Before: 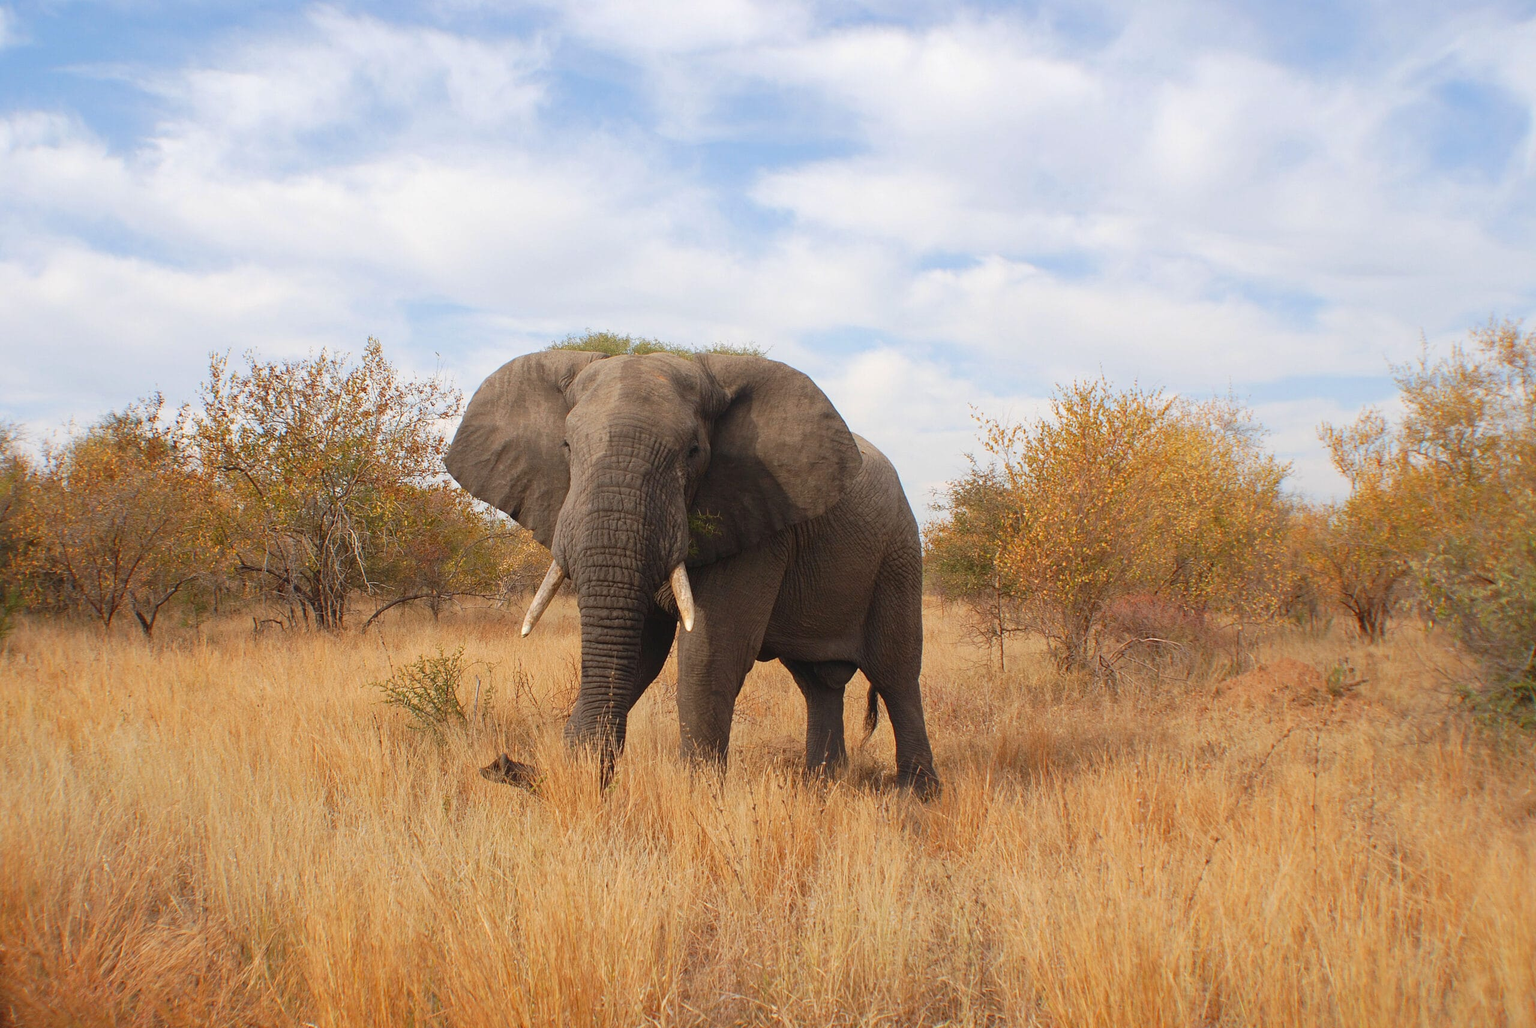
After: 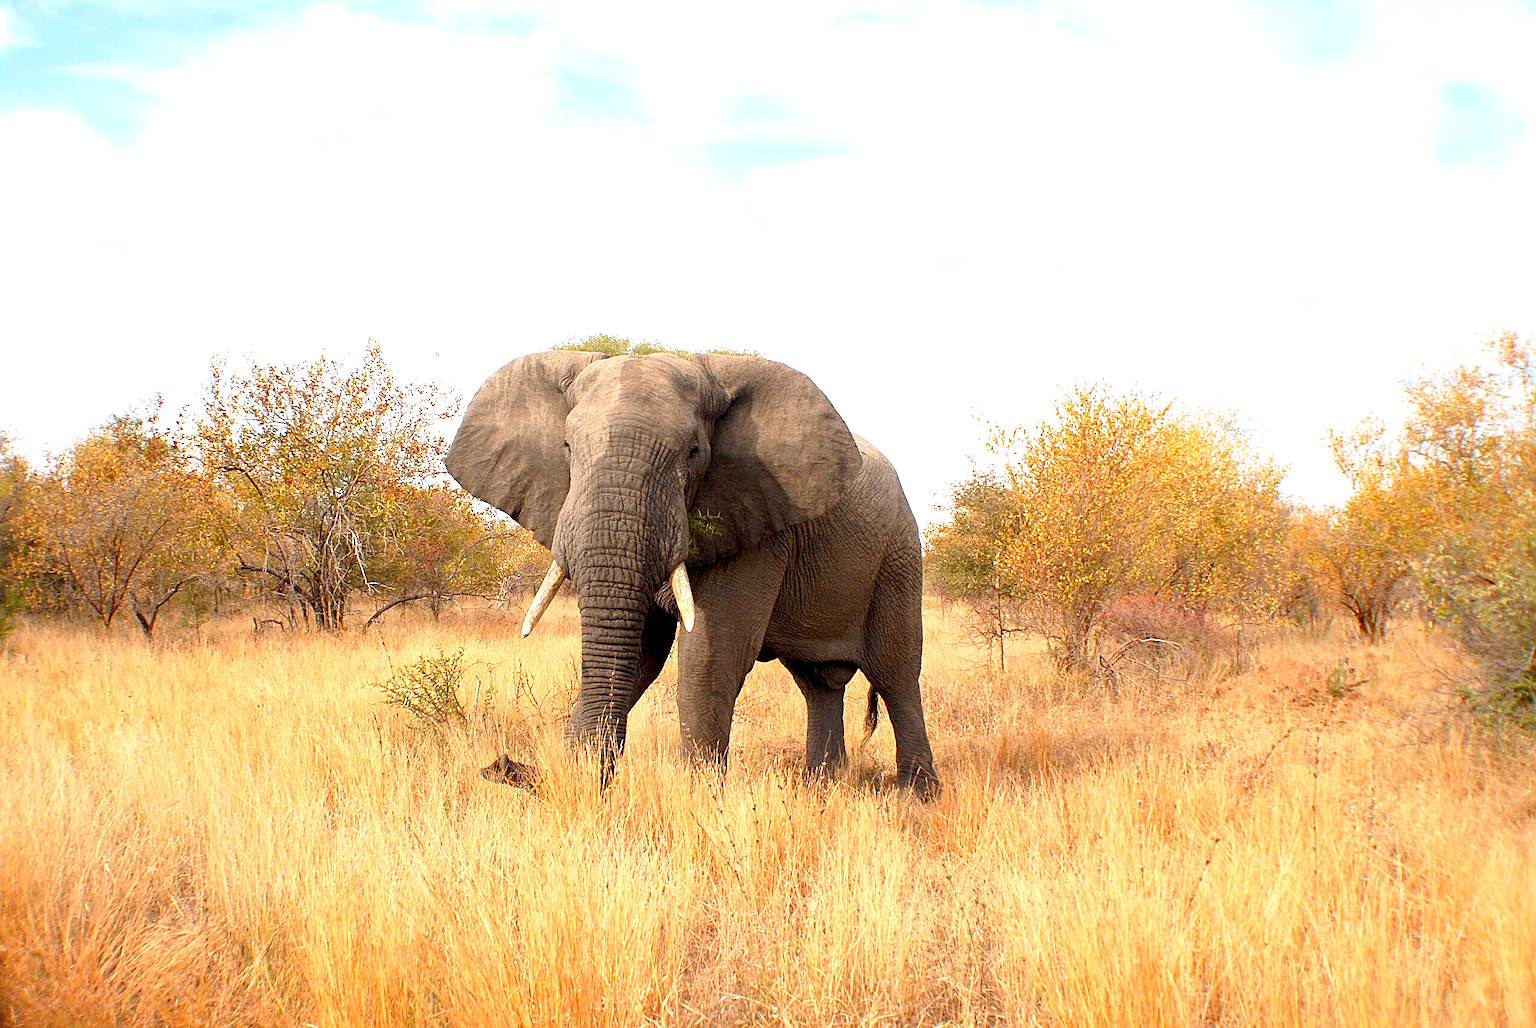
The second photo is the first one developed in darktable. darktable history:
sharpen: on, module defaults
exposure: black level correction 0.011, exposure 1.088 EV, compensate exposure bias true, compensate highlight preservation false
